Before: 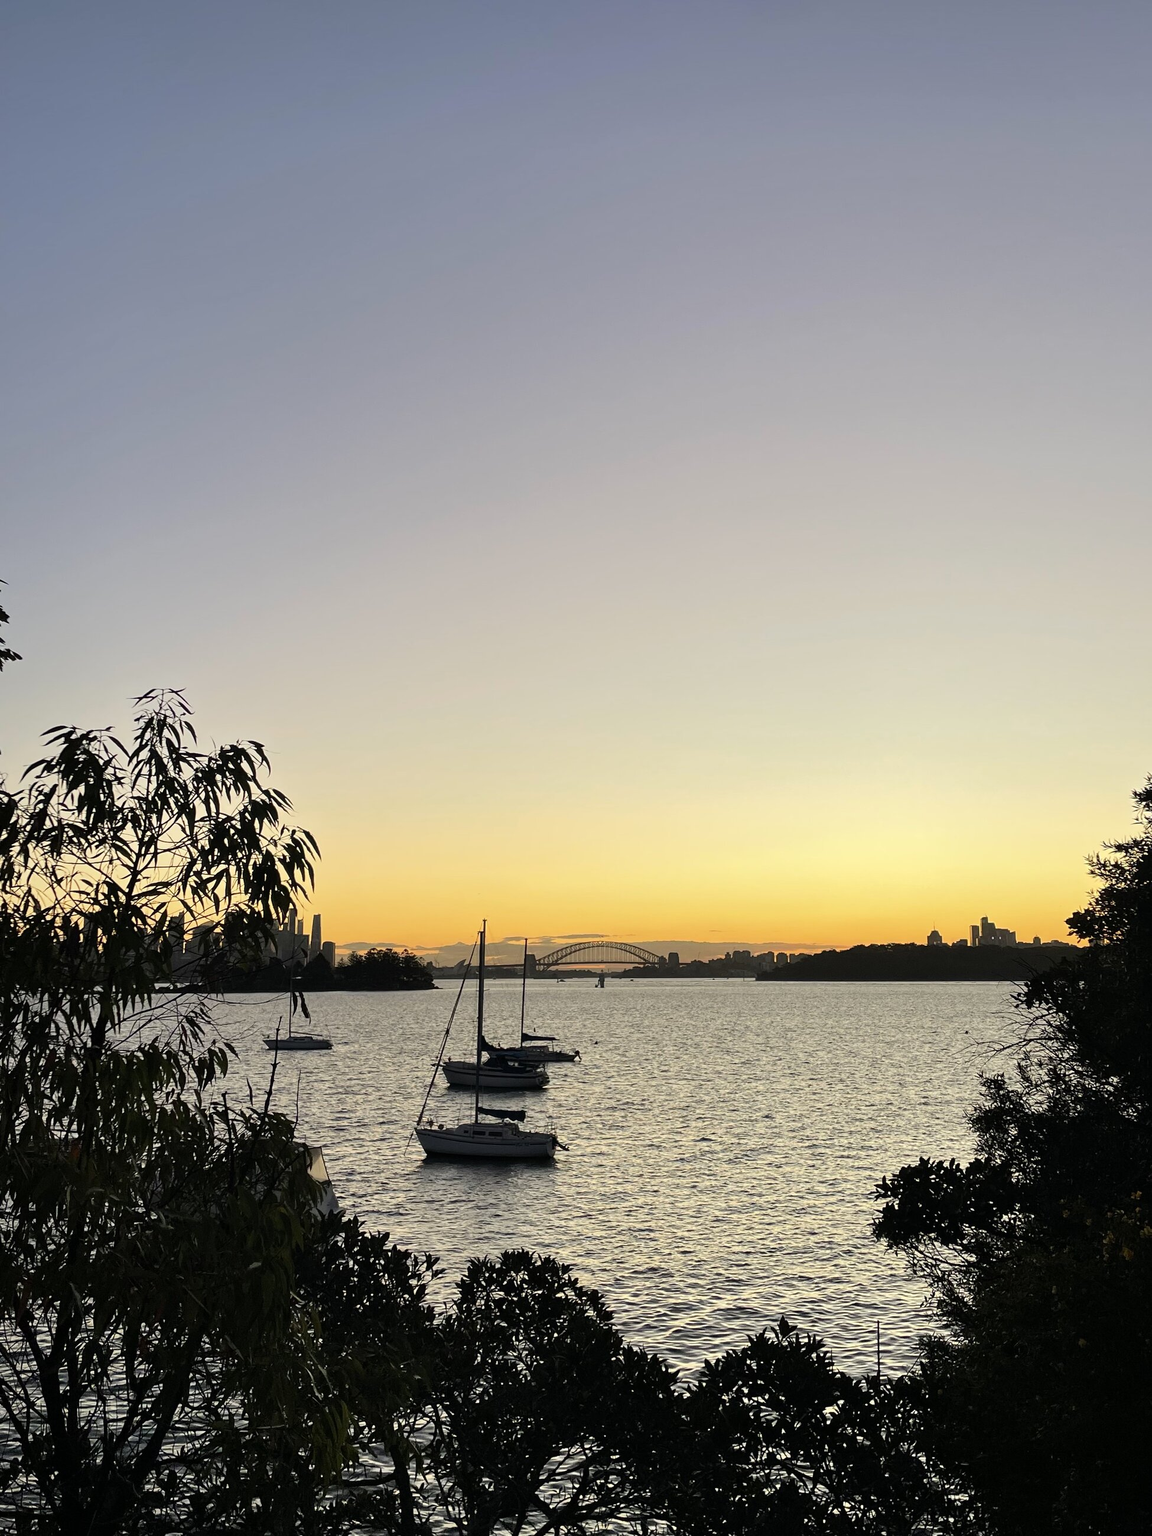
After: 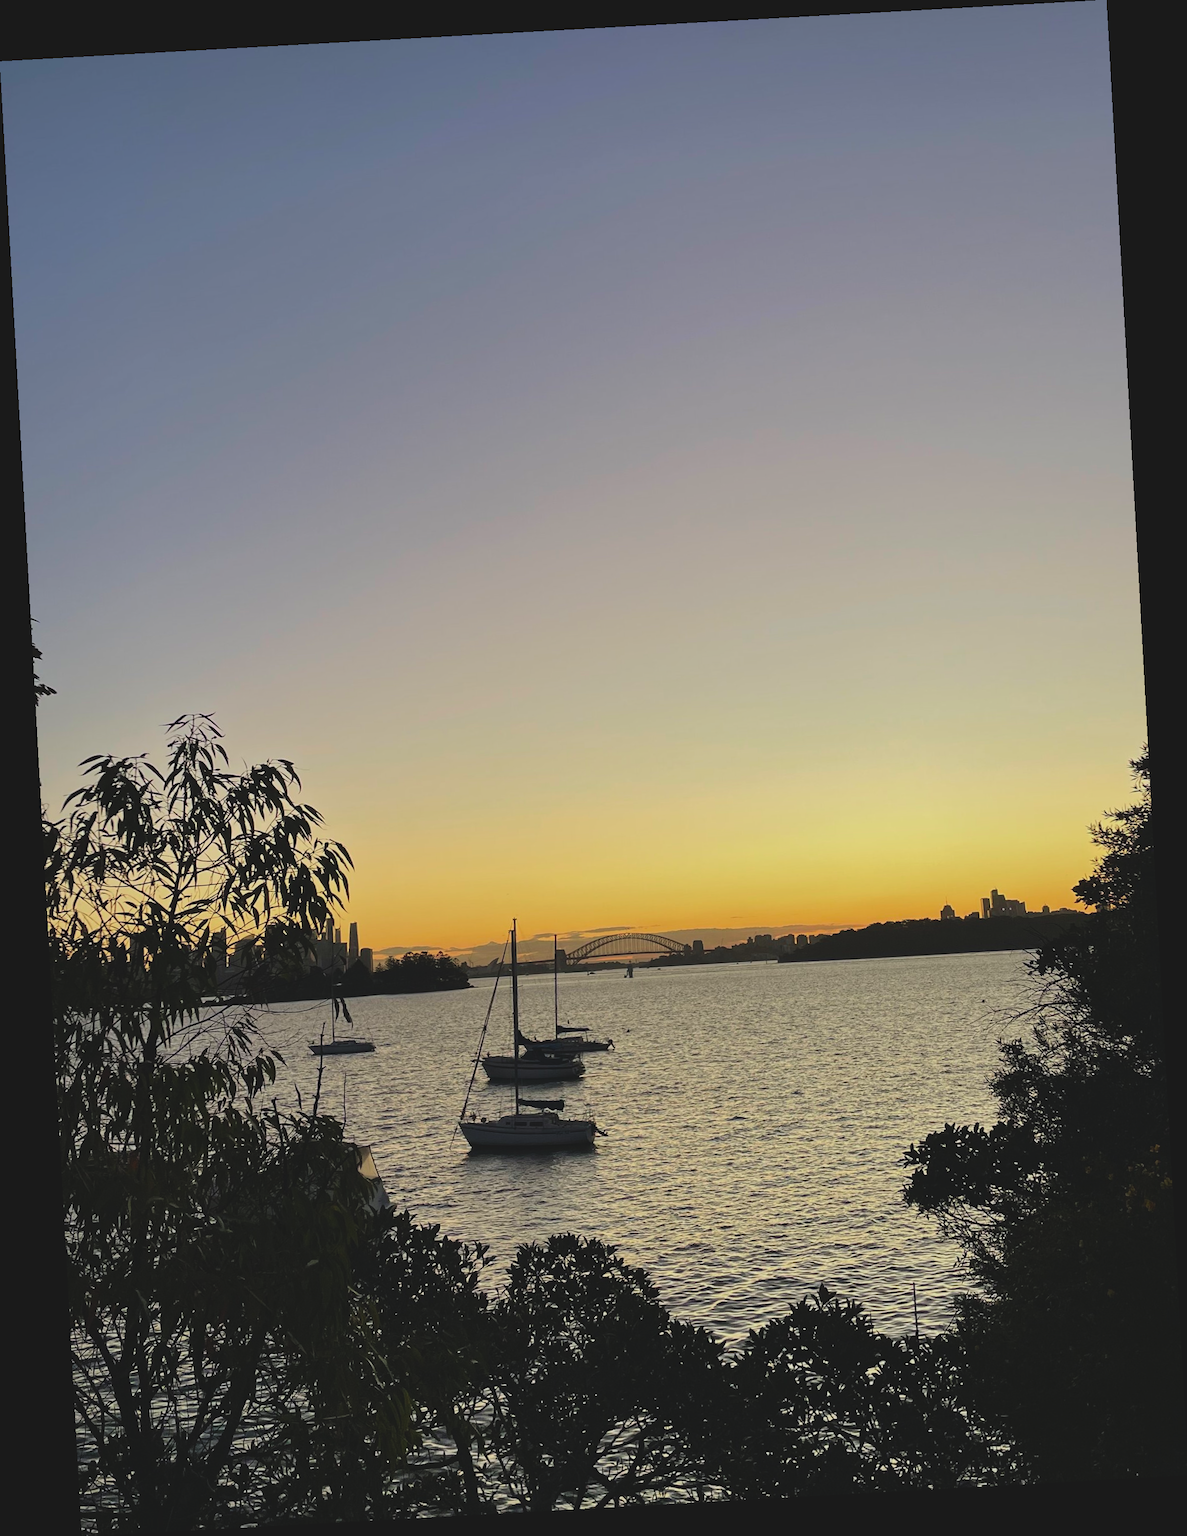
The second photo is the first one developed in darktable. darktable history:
velvia: on, module defaults
exposure: black level correction -0.015, exposure -0.5 EV, compensate highlight preservation false
rotate and perspective: rotation -3.18°, automatic cropping off
